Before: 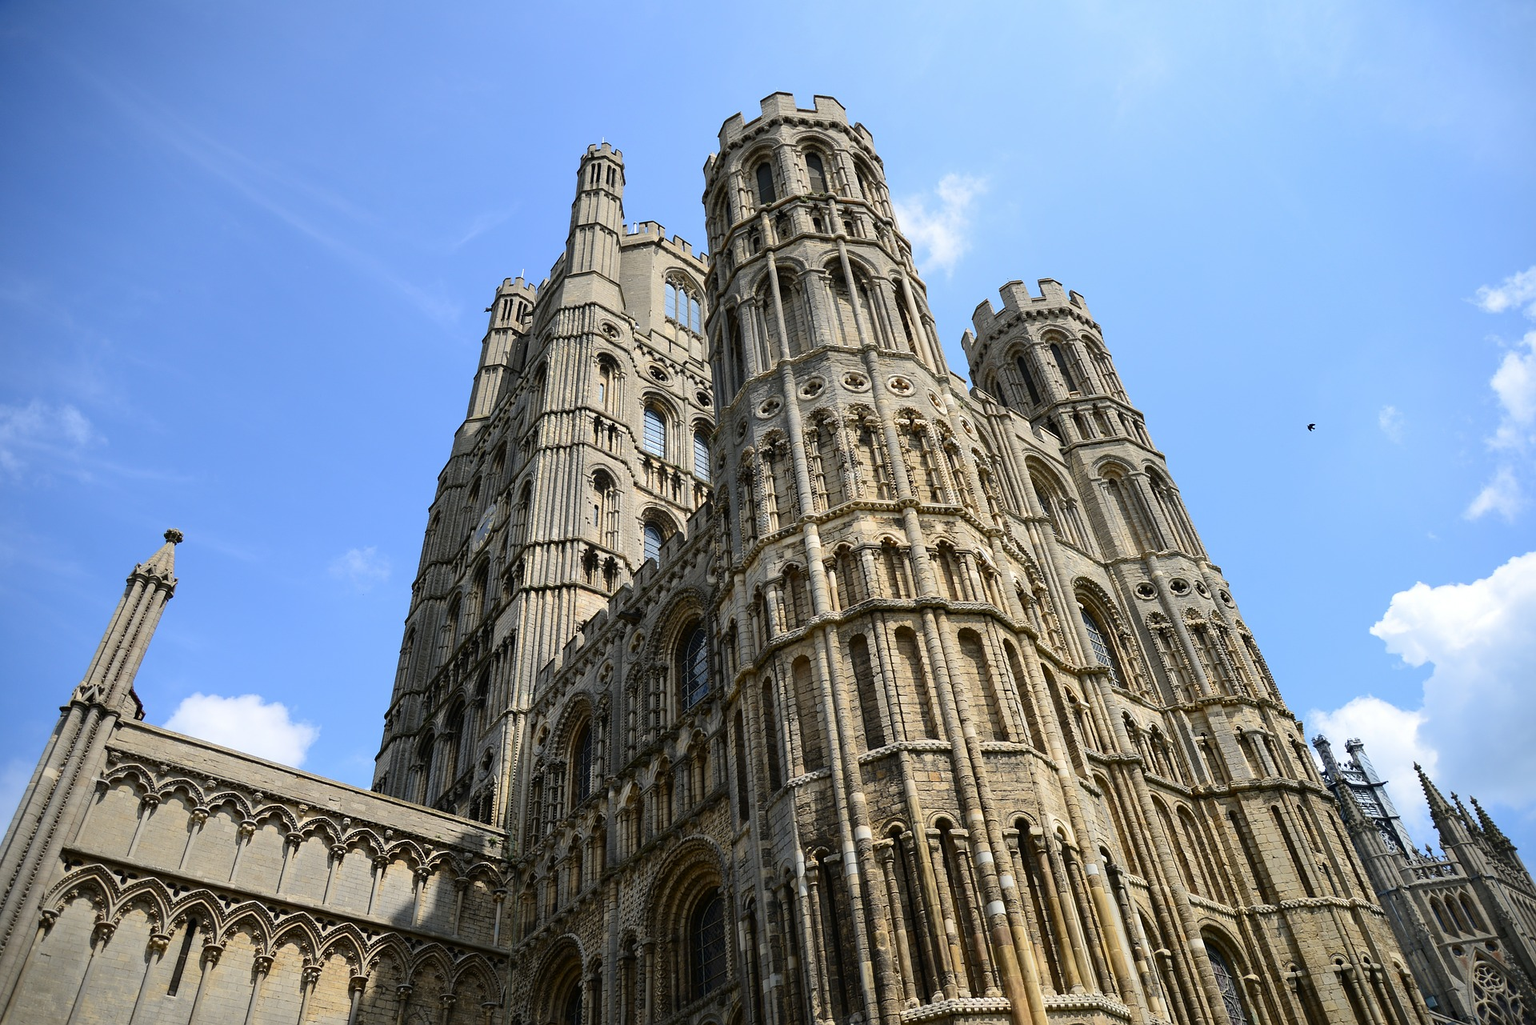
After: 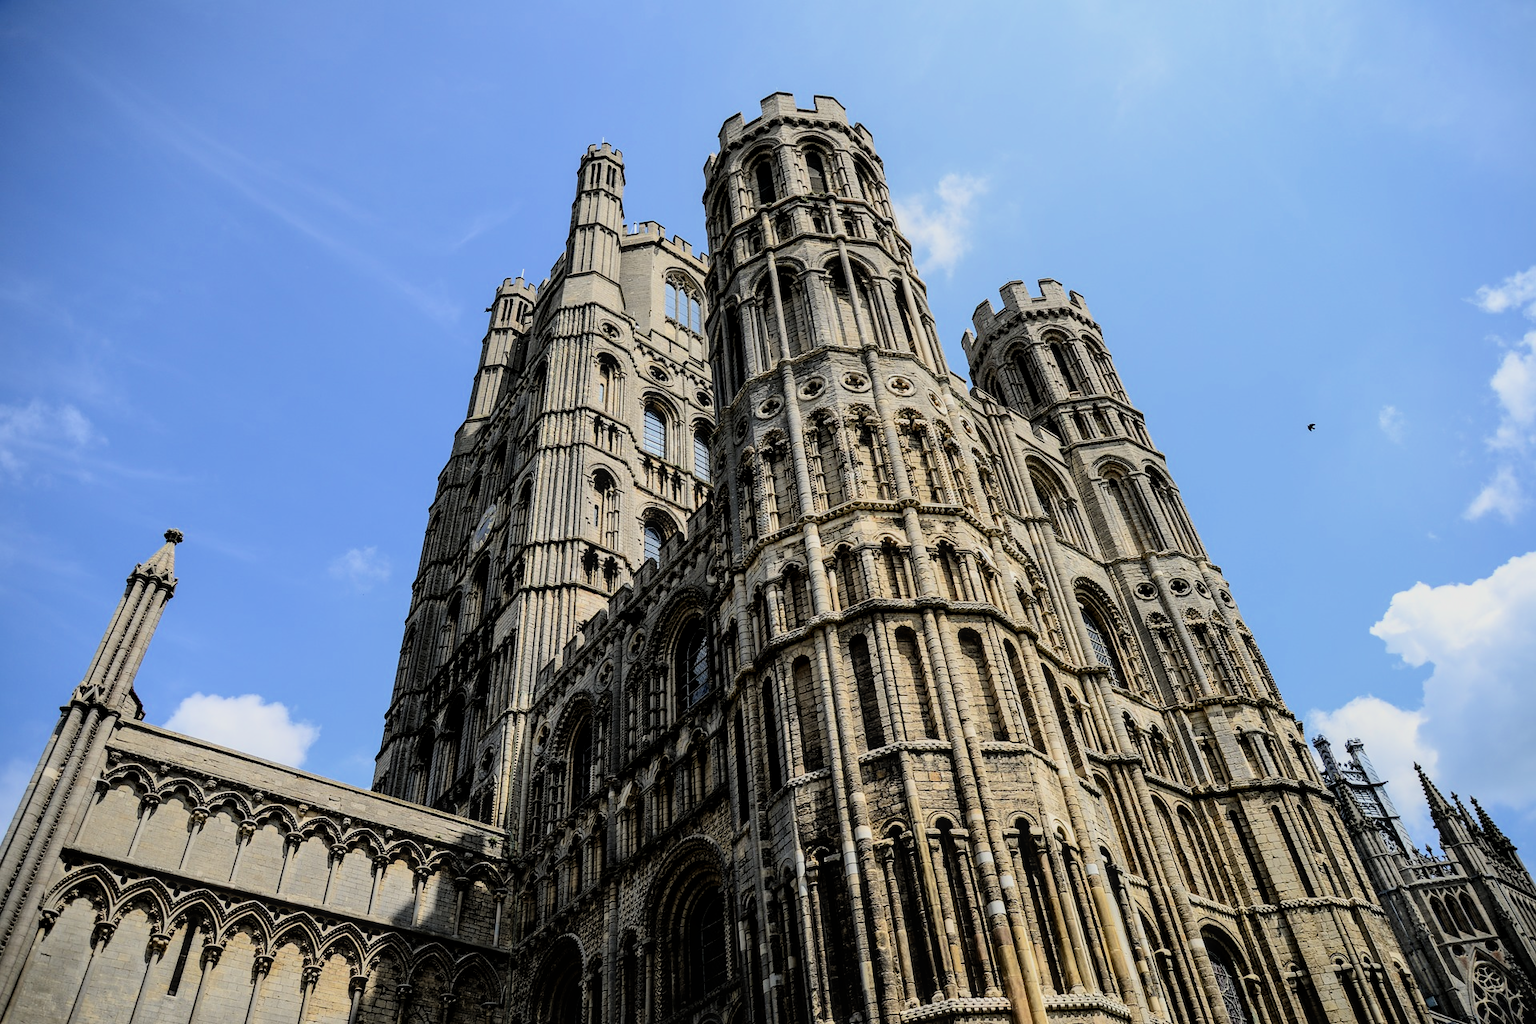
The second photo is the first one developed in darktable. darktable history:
local contrast: on, module defaults
filmic rgb: black relative exposure -5.03 EV, white relative exposure 3.98 EV, threshold 3.04 EV, hardness 2.9, contrast 1.296, color science v6 (2022), enable highlight reconstruction true
